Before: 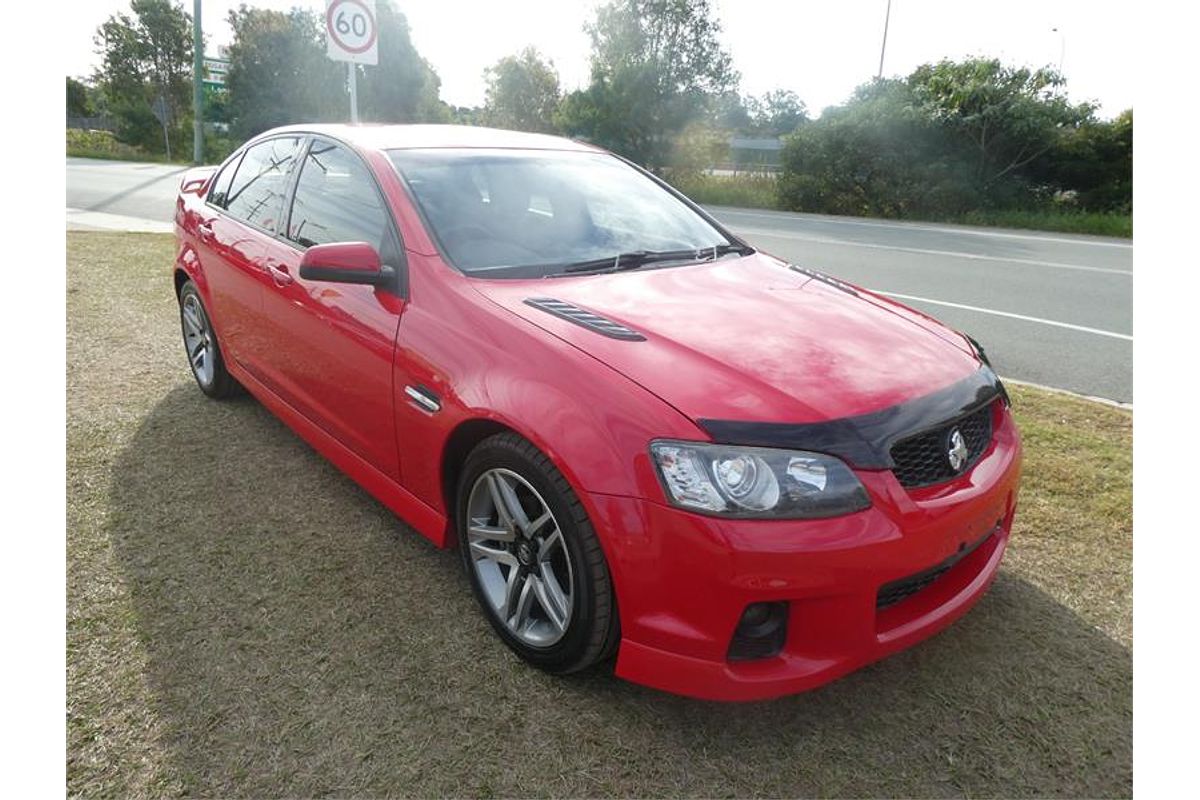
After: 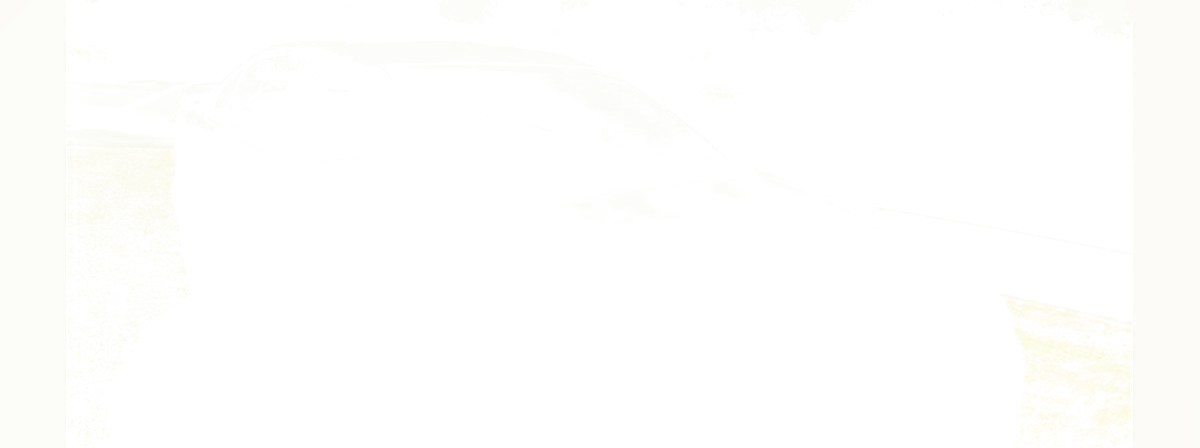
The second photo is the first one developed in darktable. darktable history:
bloom: size 70%, threshold 25%, strength 70%
crop and rotate: top 10.605%, bottom 33.274%
split-toning: shadows › hue 266.4°, shadows › saturation 0.4, highlights › hue 61.2°, highlights › saturation 0.3, compress 0%
exposure: exposure 0.426 EV, compensate highlight preservation false
color zones: curves: ch1 [(0.113, 0.438) (0.75, 0.5)]; ch2 [(0.12, 0.526) (0.75, 0.5)]
